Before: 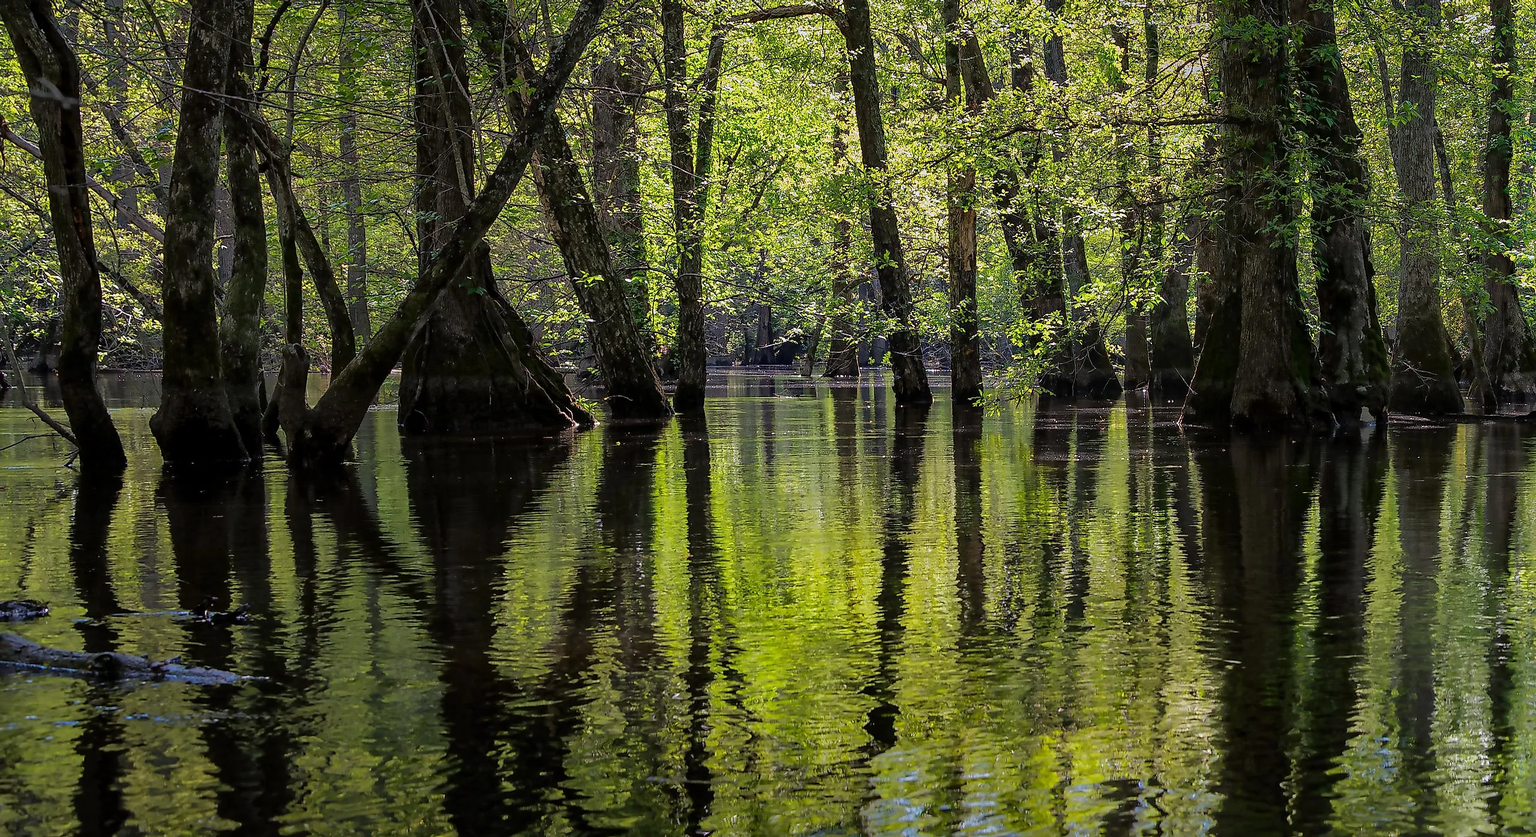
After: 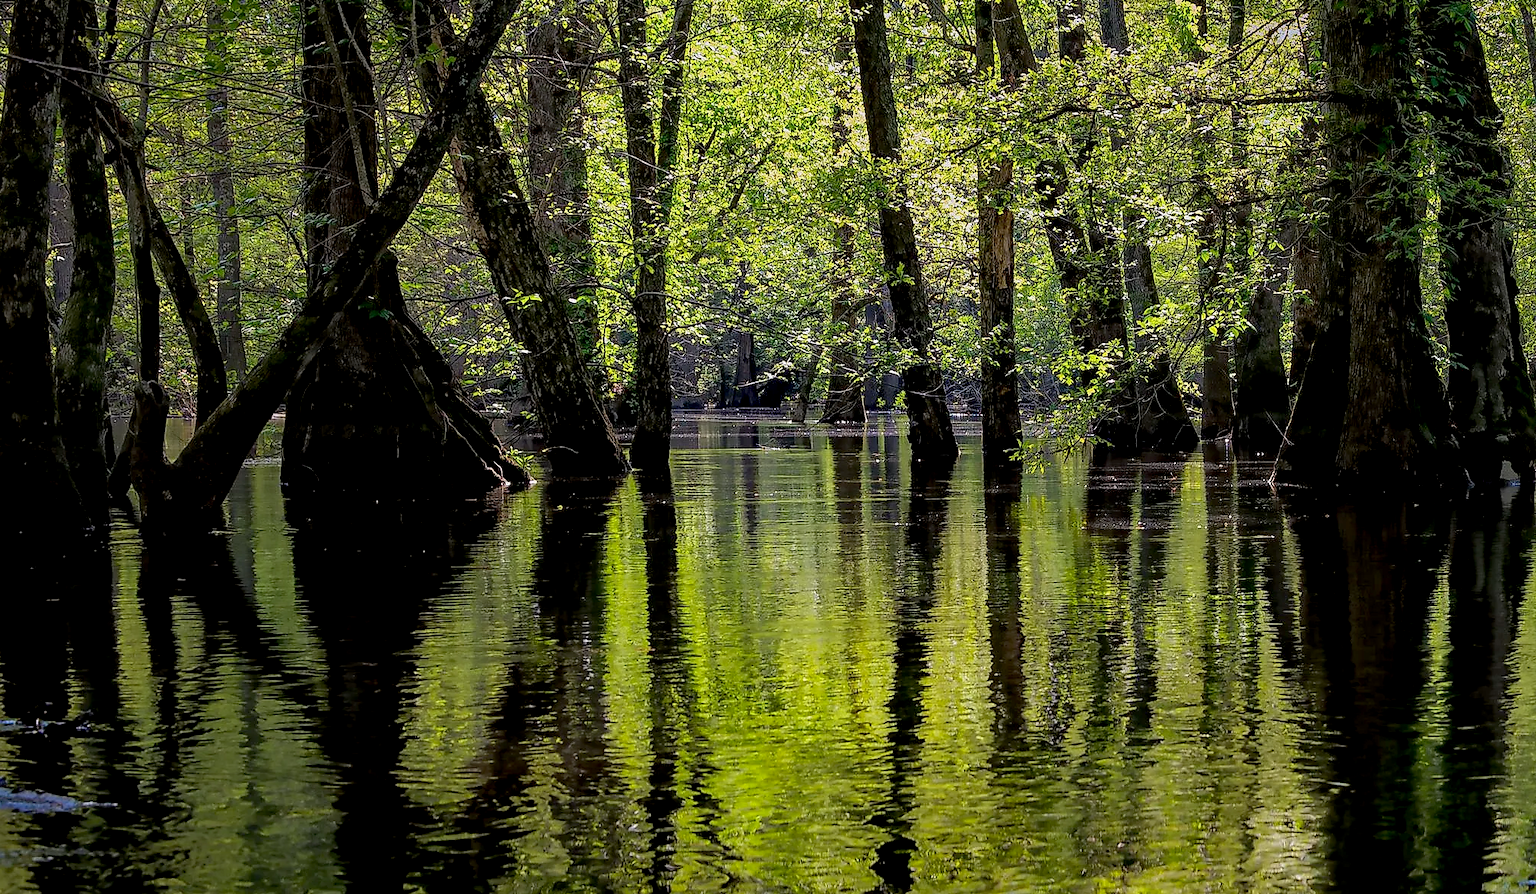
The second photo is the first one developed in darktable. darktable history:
exposure: black level correction 0.009, exposure 0.015 EV, compensate highlight preservation false
crop: left 11.485%, top 5.177%, right 9.599%, bottom 10.521%
contrast equalizer: y [[0.5, 0.504, 0.515, 0.527, 0.535, 0.534], [0.5 ×6], [0.491, 0.387, 0.179, 0.068, 0.068, 0.068], [0 ×5, 0.023], [0 ×6]], mix -0.189
